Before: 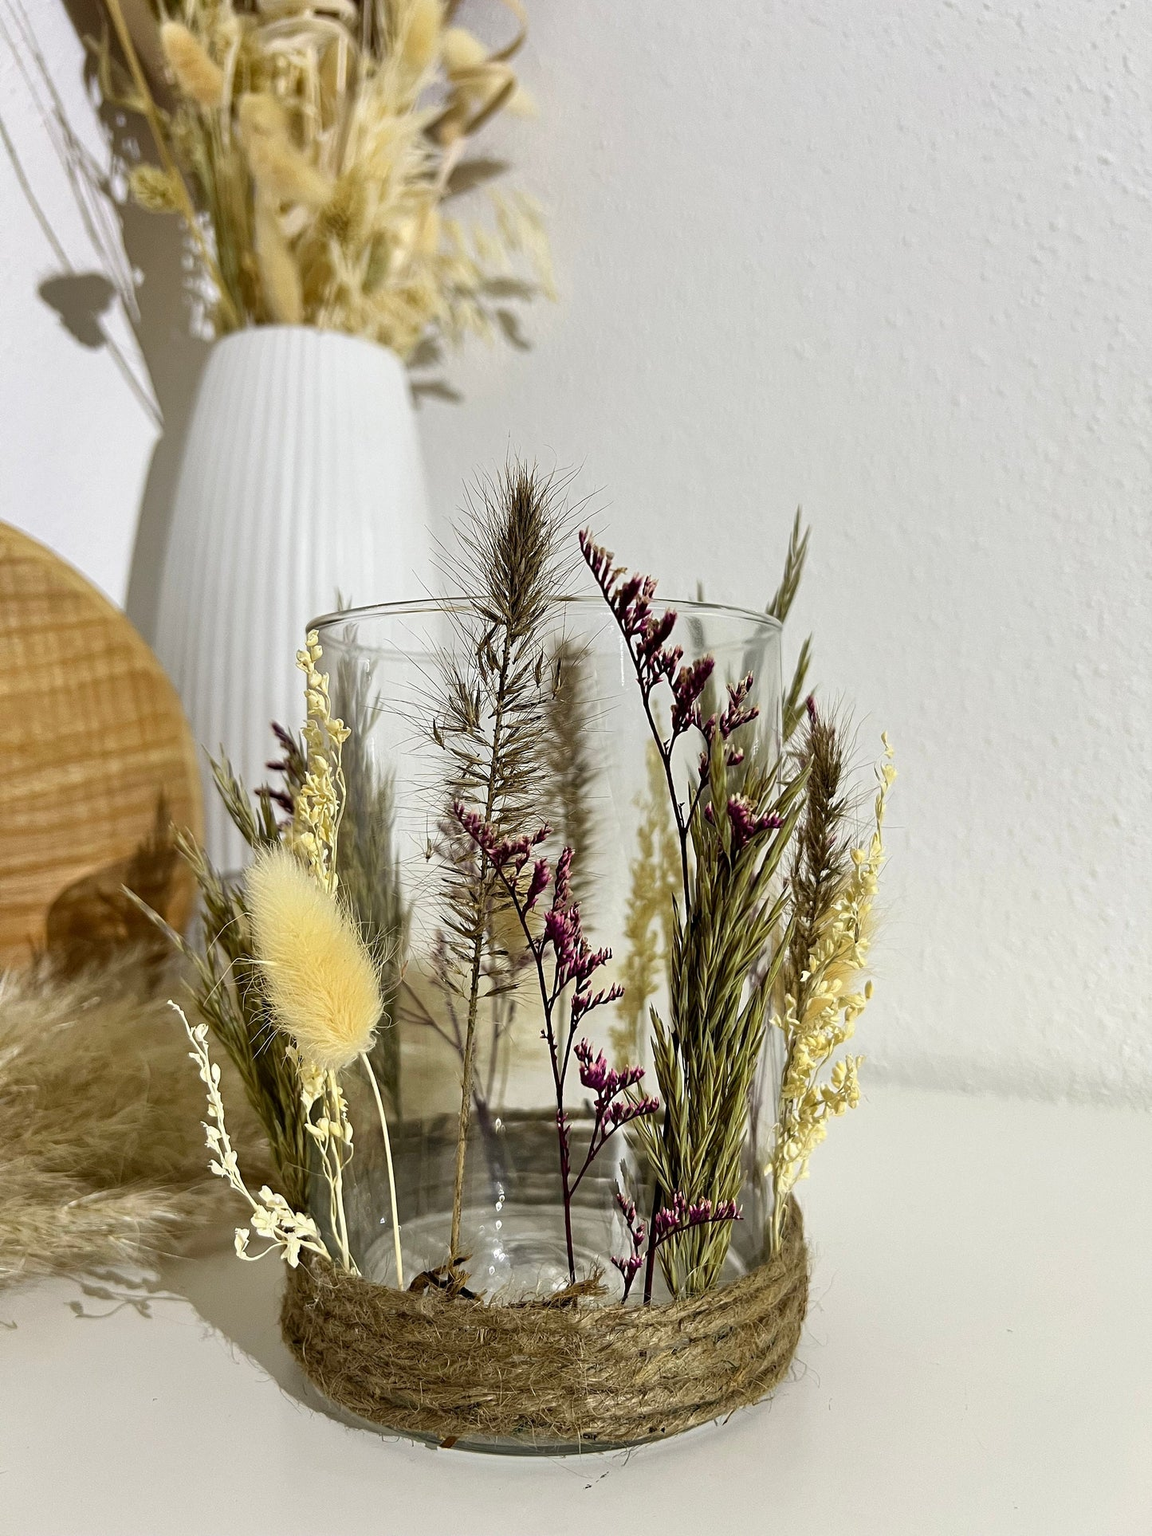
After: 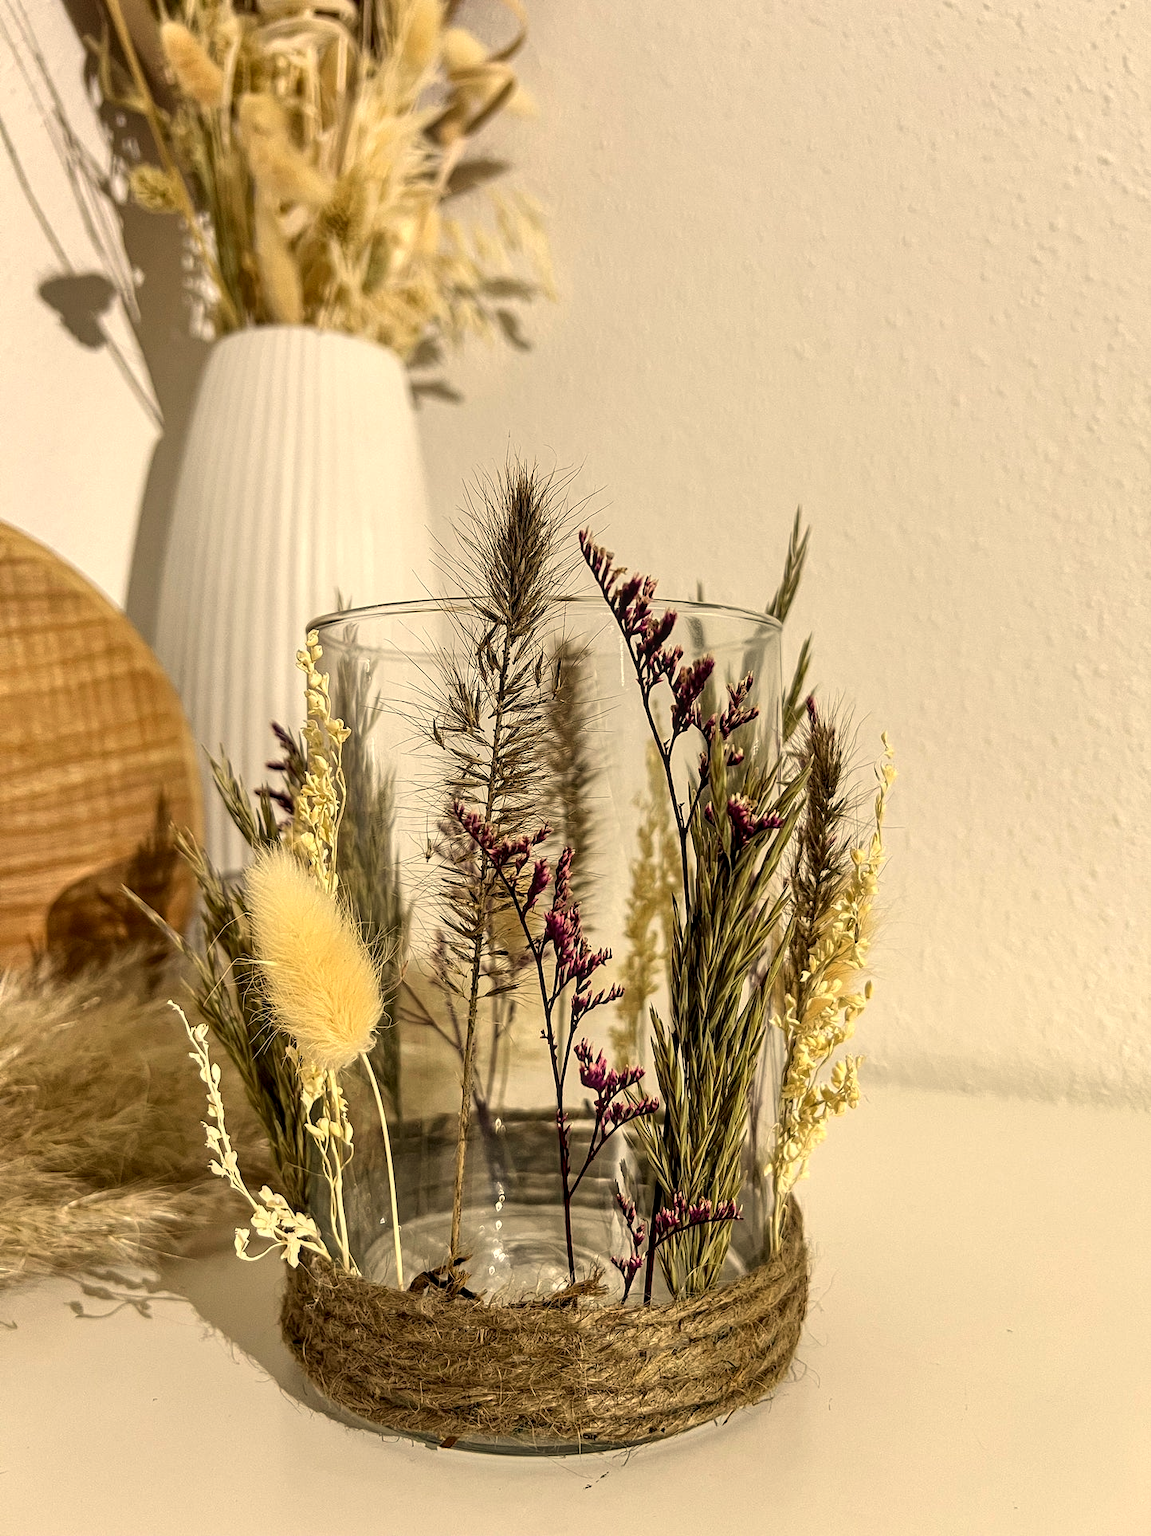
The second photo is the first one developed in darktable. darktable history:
white balance: red 1.123, blue 0.83
local contrast: detail 130%
